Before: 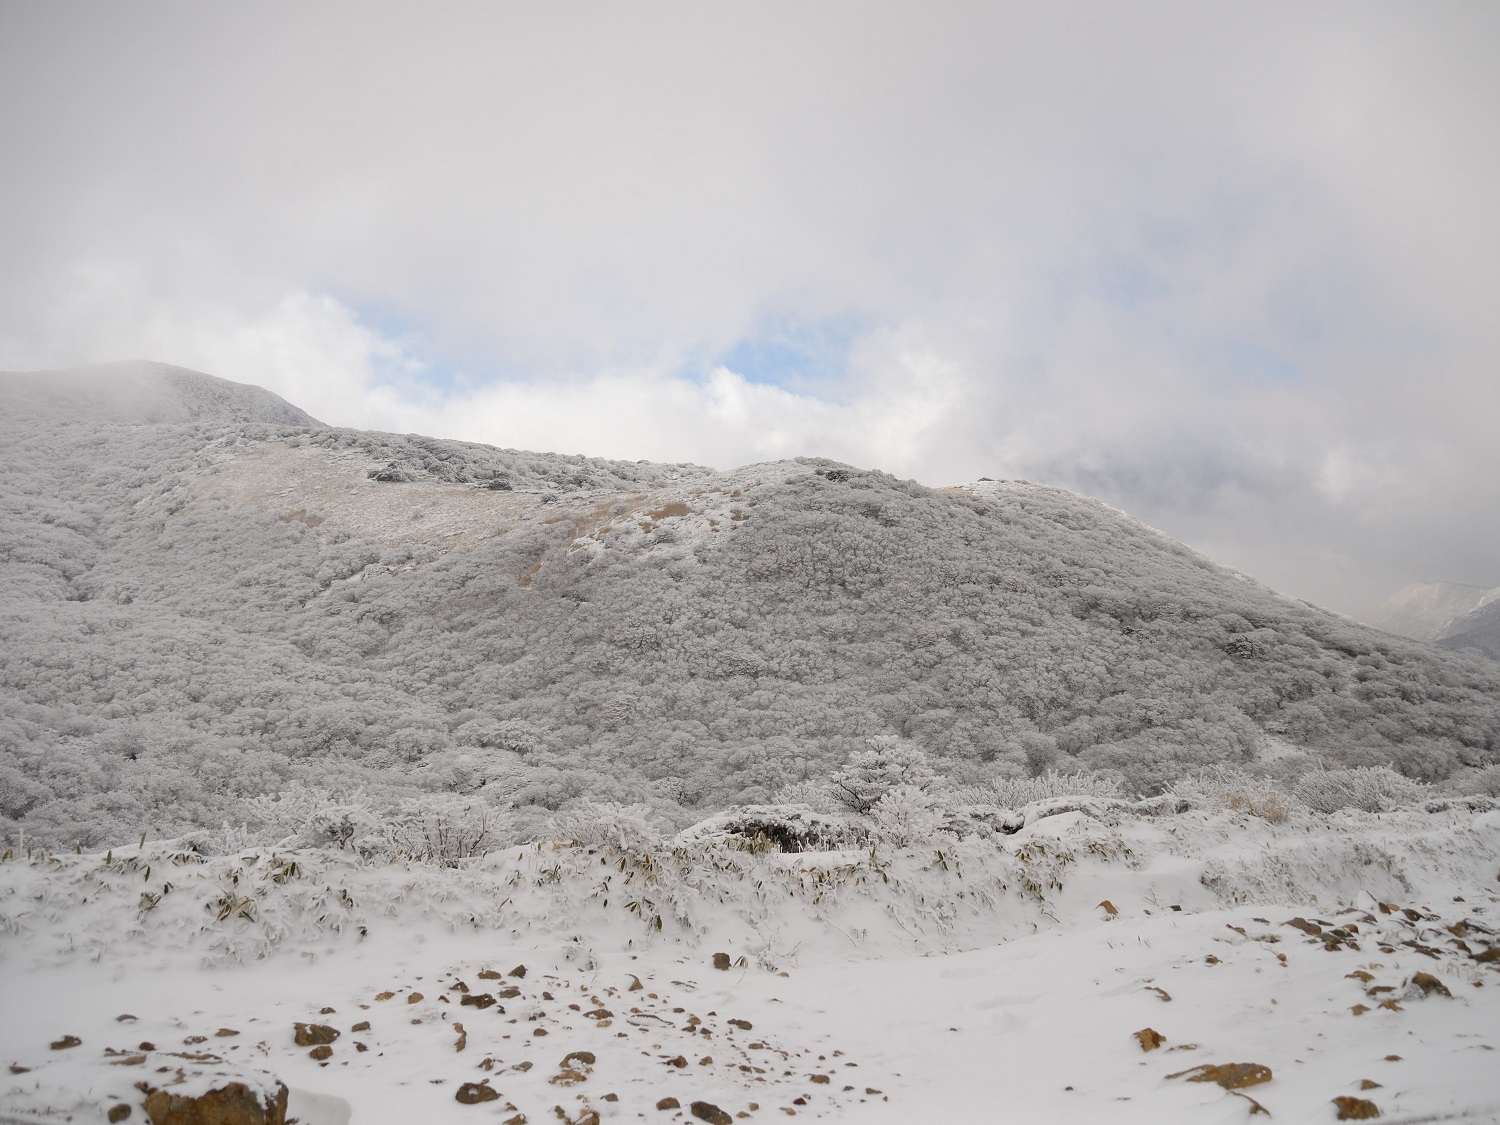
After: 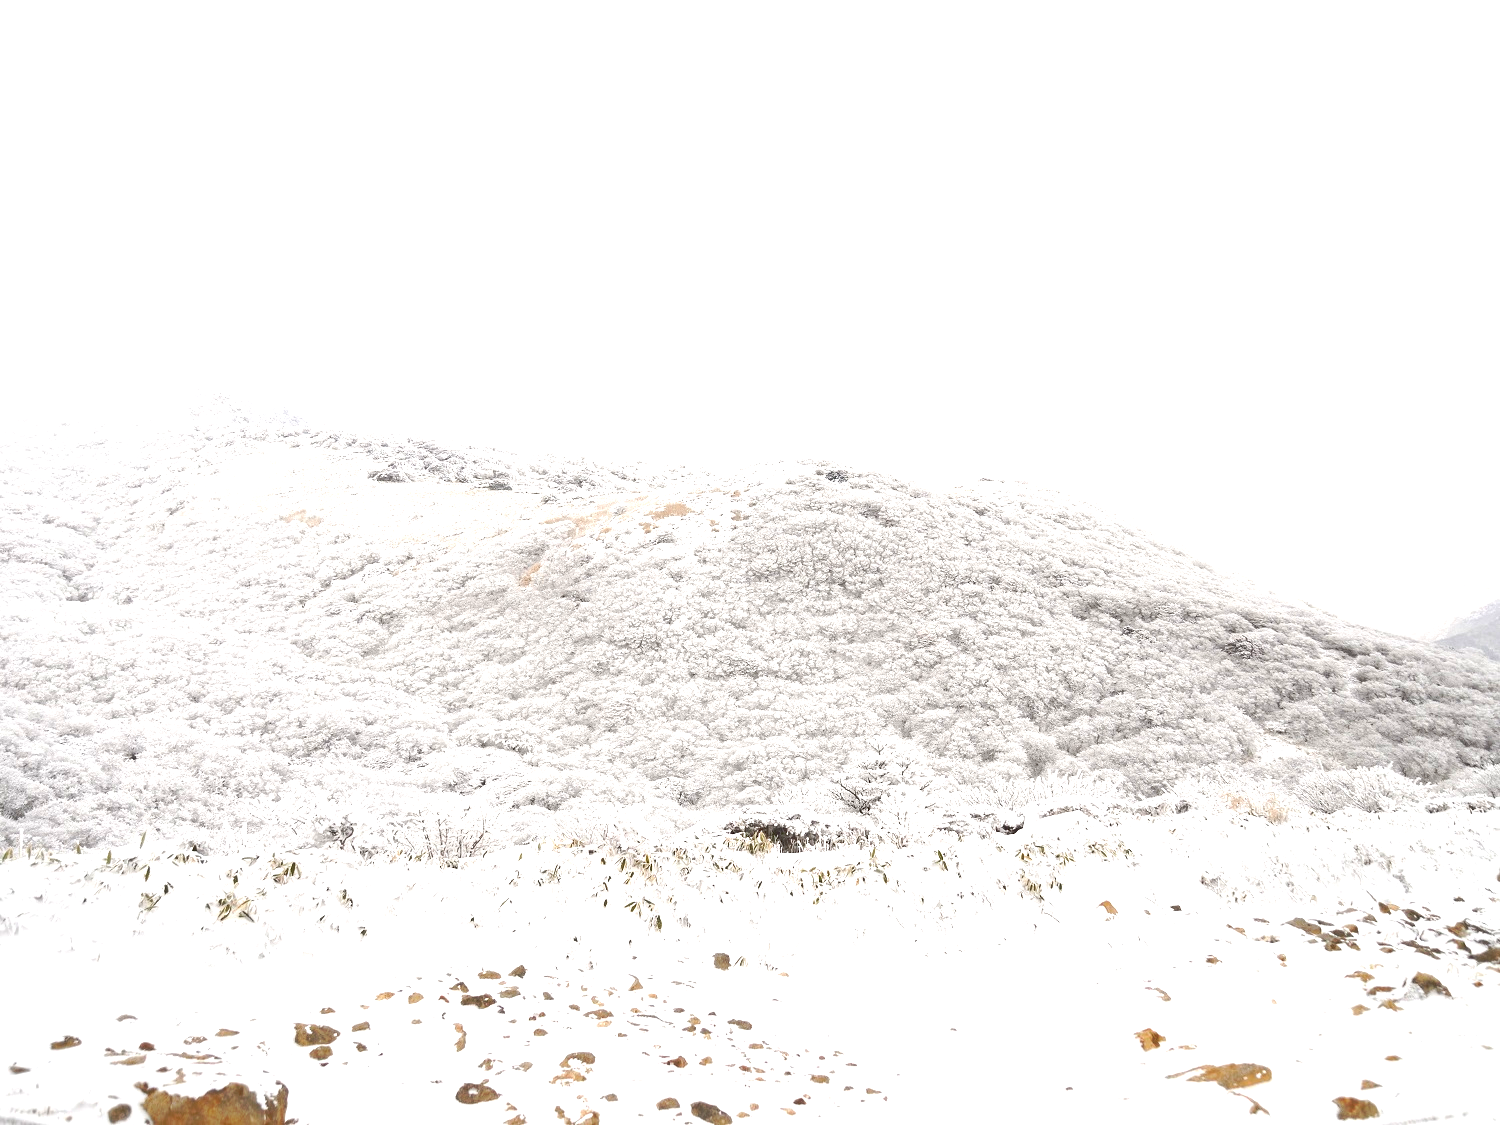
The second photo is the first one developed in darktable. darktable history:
exposure: exposure 1 EV, compensate exposure bias true, compensate highlight preservation false
tone equalizer: -7 EV 0.151 EV, -6 EV 0.584 EV, -5 EV 1.14 EV, -4 EV 1.32 EV, -3 EV 1.15 EV, -2 EV 0.6 EV, -1 EV 0.167 EV
tone curve: curves: ch0 [(0, 0) (0.003, 0.003) (0.011, 0.011) (0.025, 0.025) (0.044, 0.044) (0.069, 0.069) (0.1, 0.099) (0.136, 0.135) (0.177, 0.177) (0.224, 0.224) (0.277, 0.276) (0.335, 0.334) (0.399, 0.398) (0.468, 0.467) (0.543, 0.565) (0.623, 0.641) (0.709, 0.723) (0.801, 0.81) (0.898, 0.902) (1, 1)], preserve colors none
